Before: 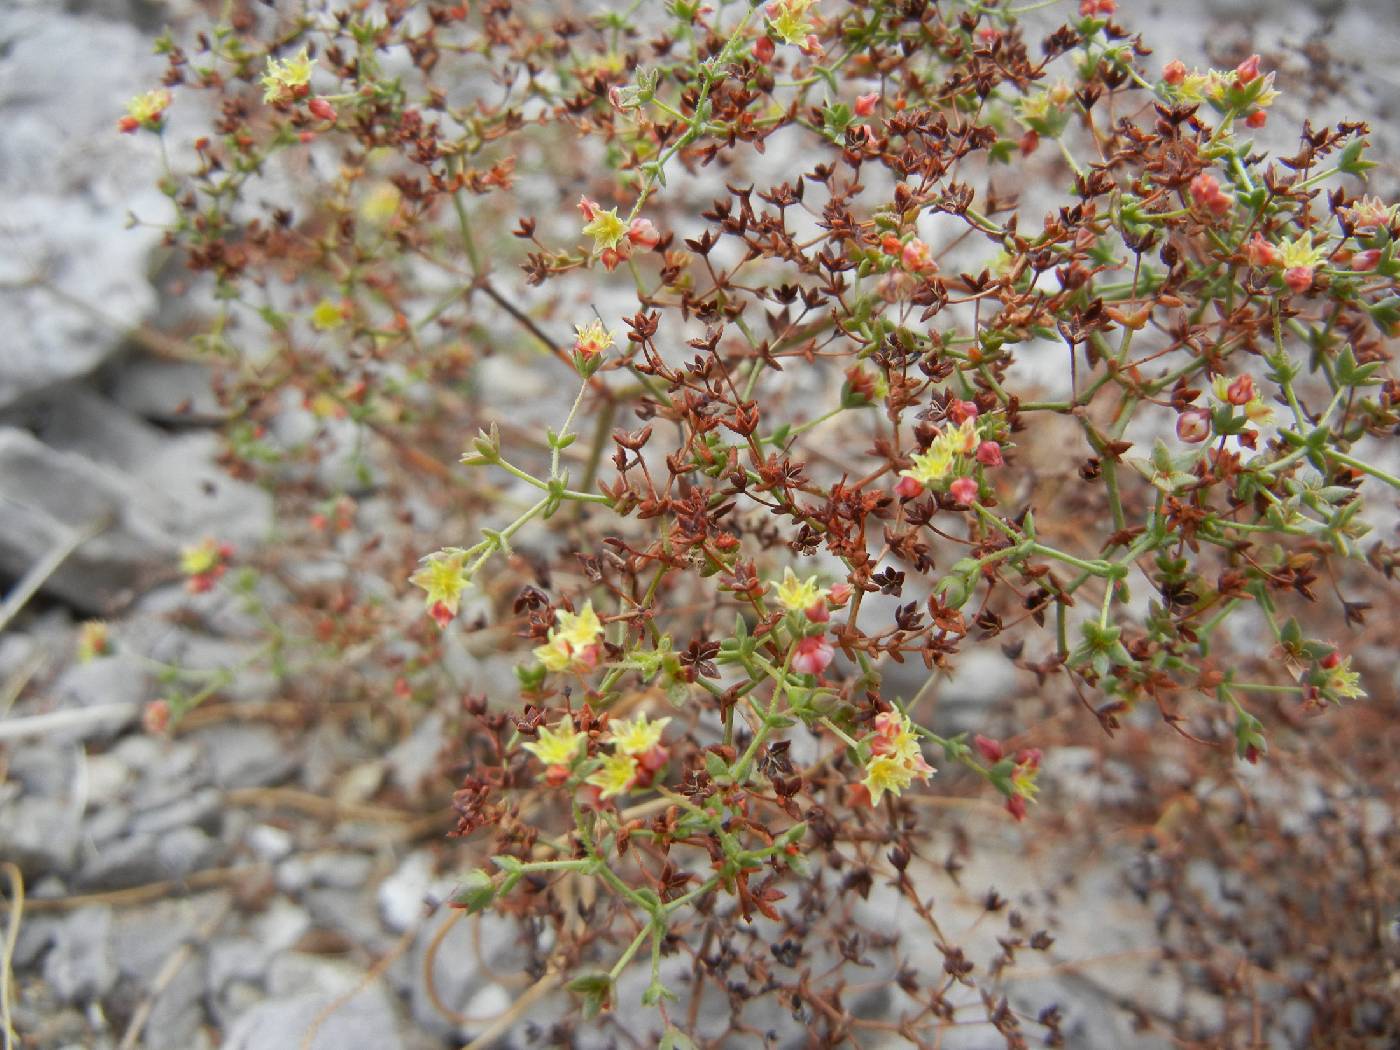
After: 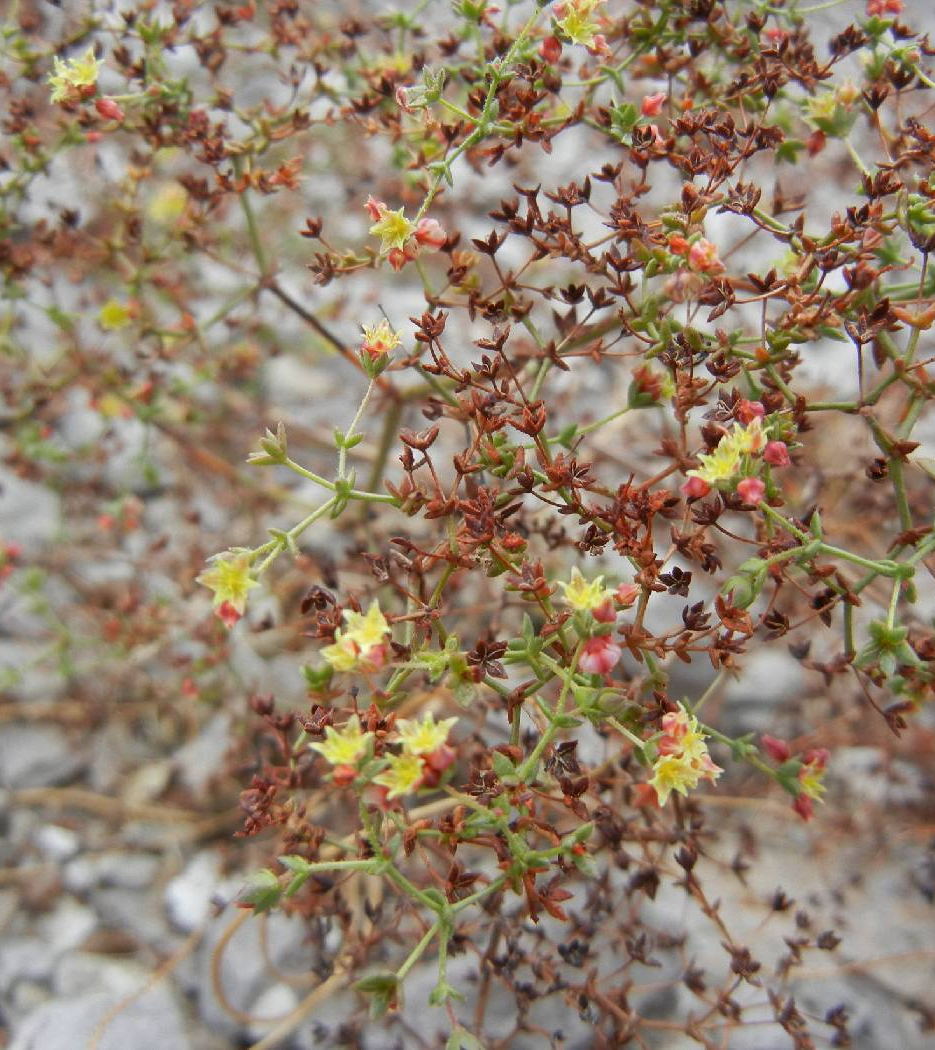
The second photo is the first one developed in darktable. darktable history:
crop and rotate: left 15.251%, right 17.912%
